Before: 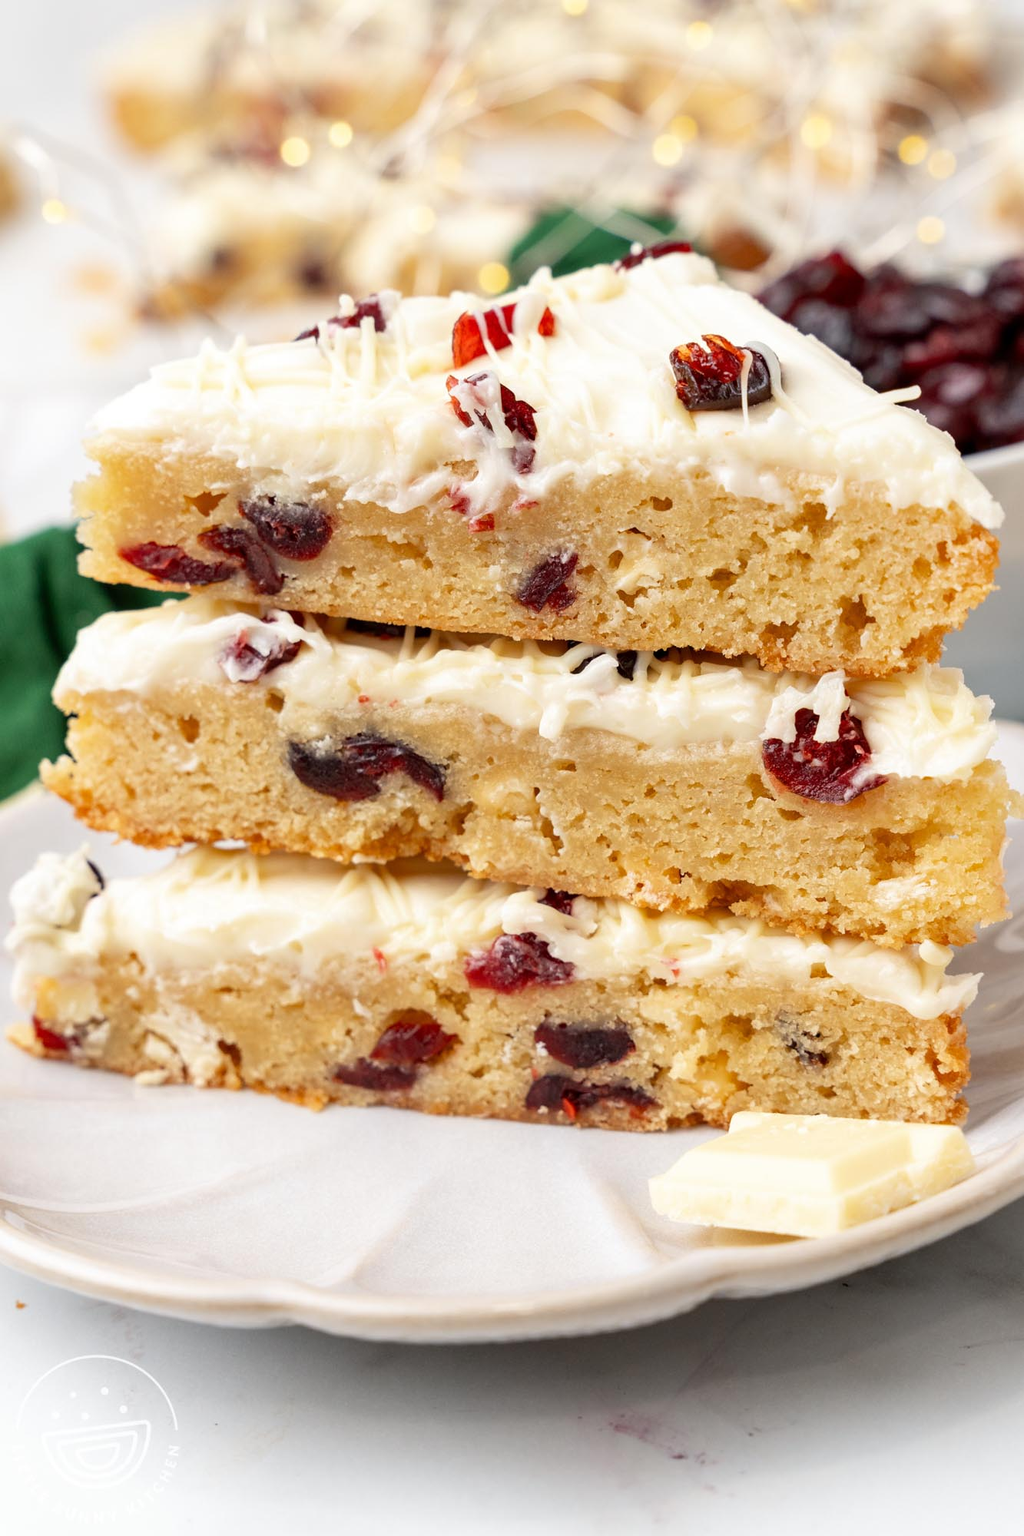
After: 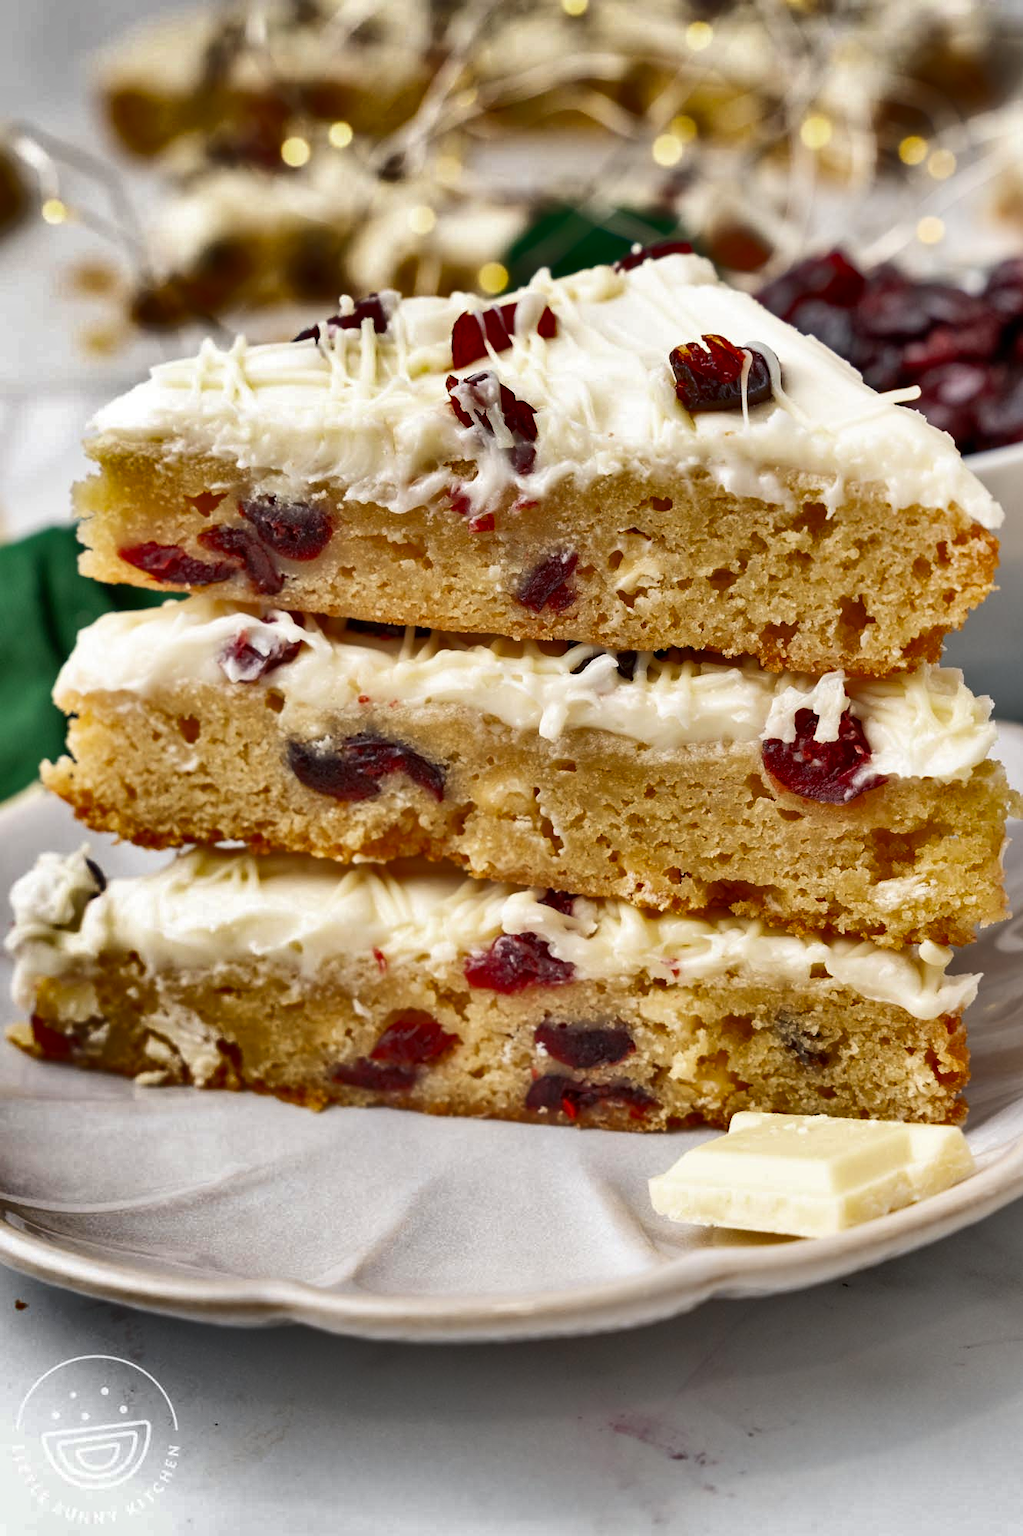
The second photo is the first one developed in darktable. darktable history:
shadows and highlights: shadows 19.13, highlights -83.41, soften with gaussian
tone equalizer: on, module defaults
